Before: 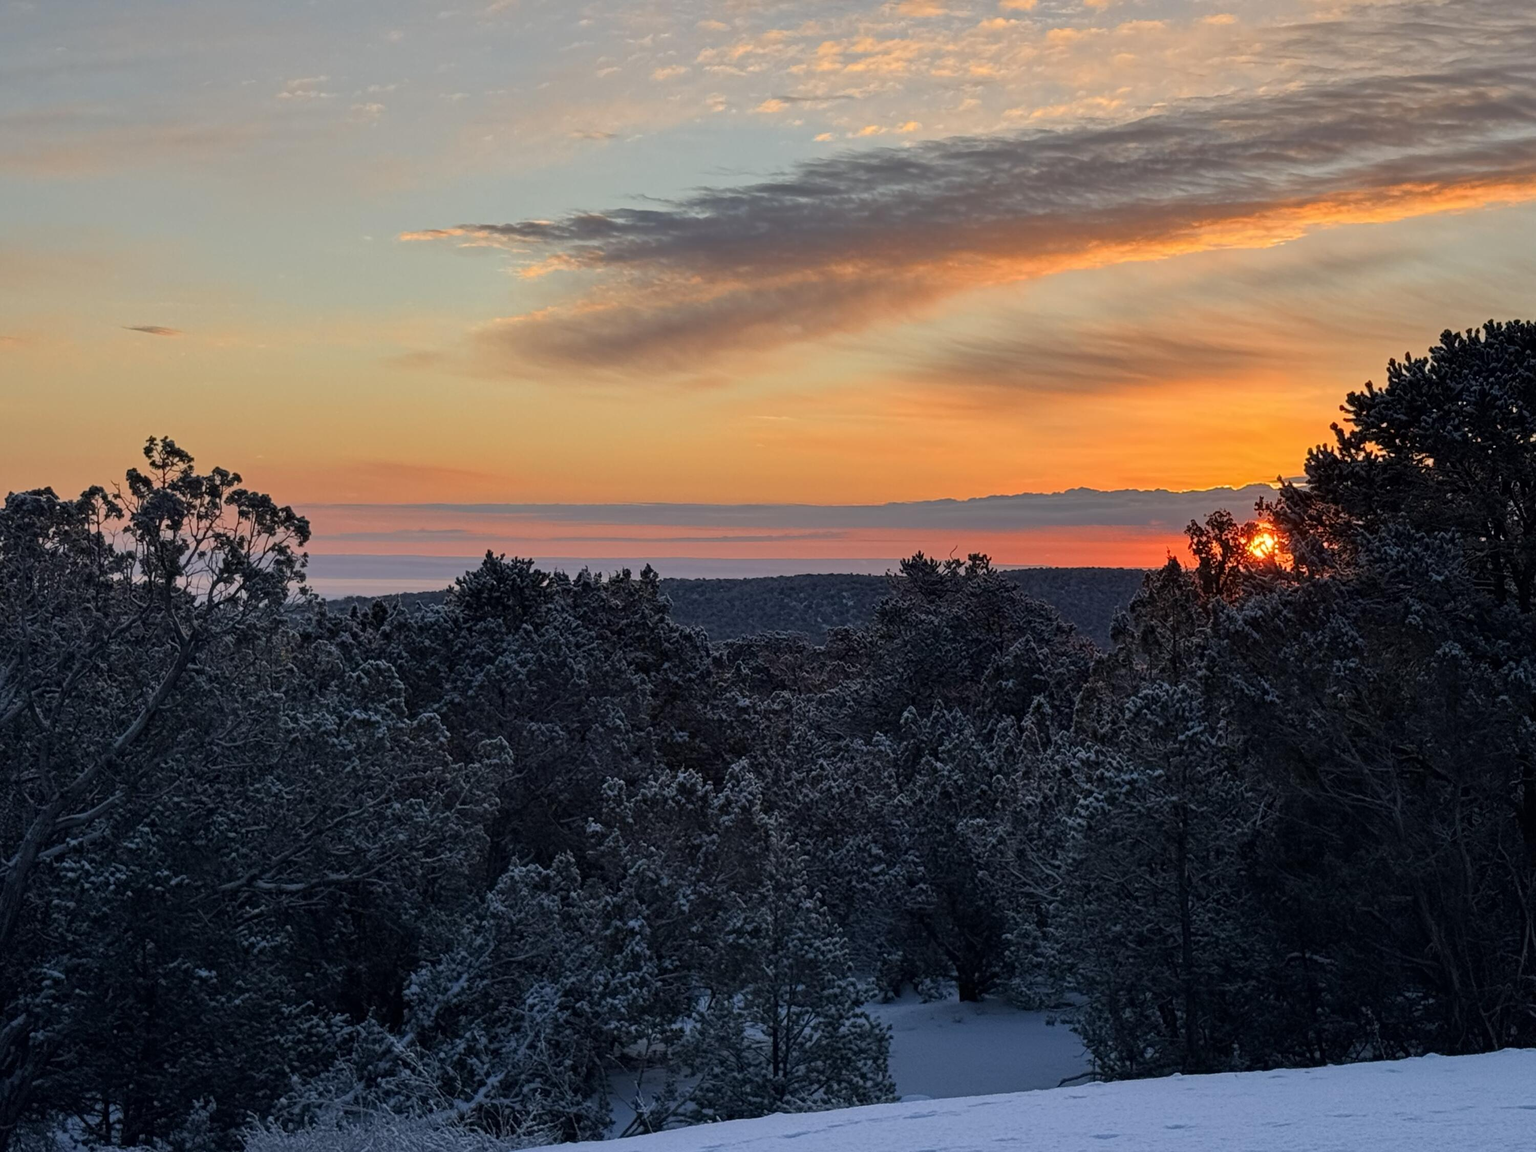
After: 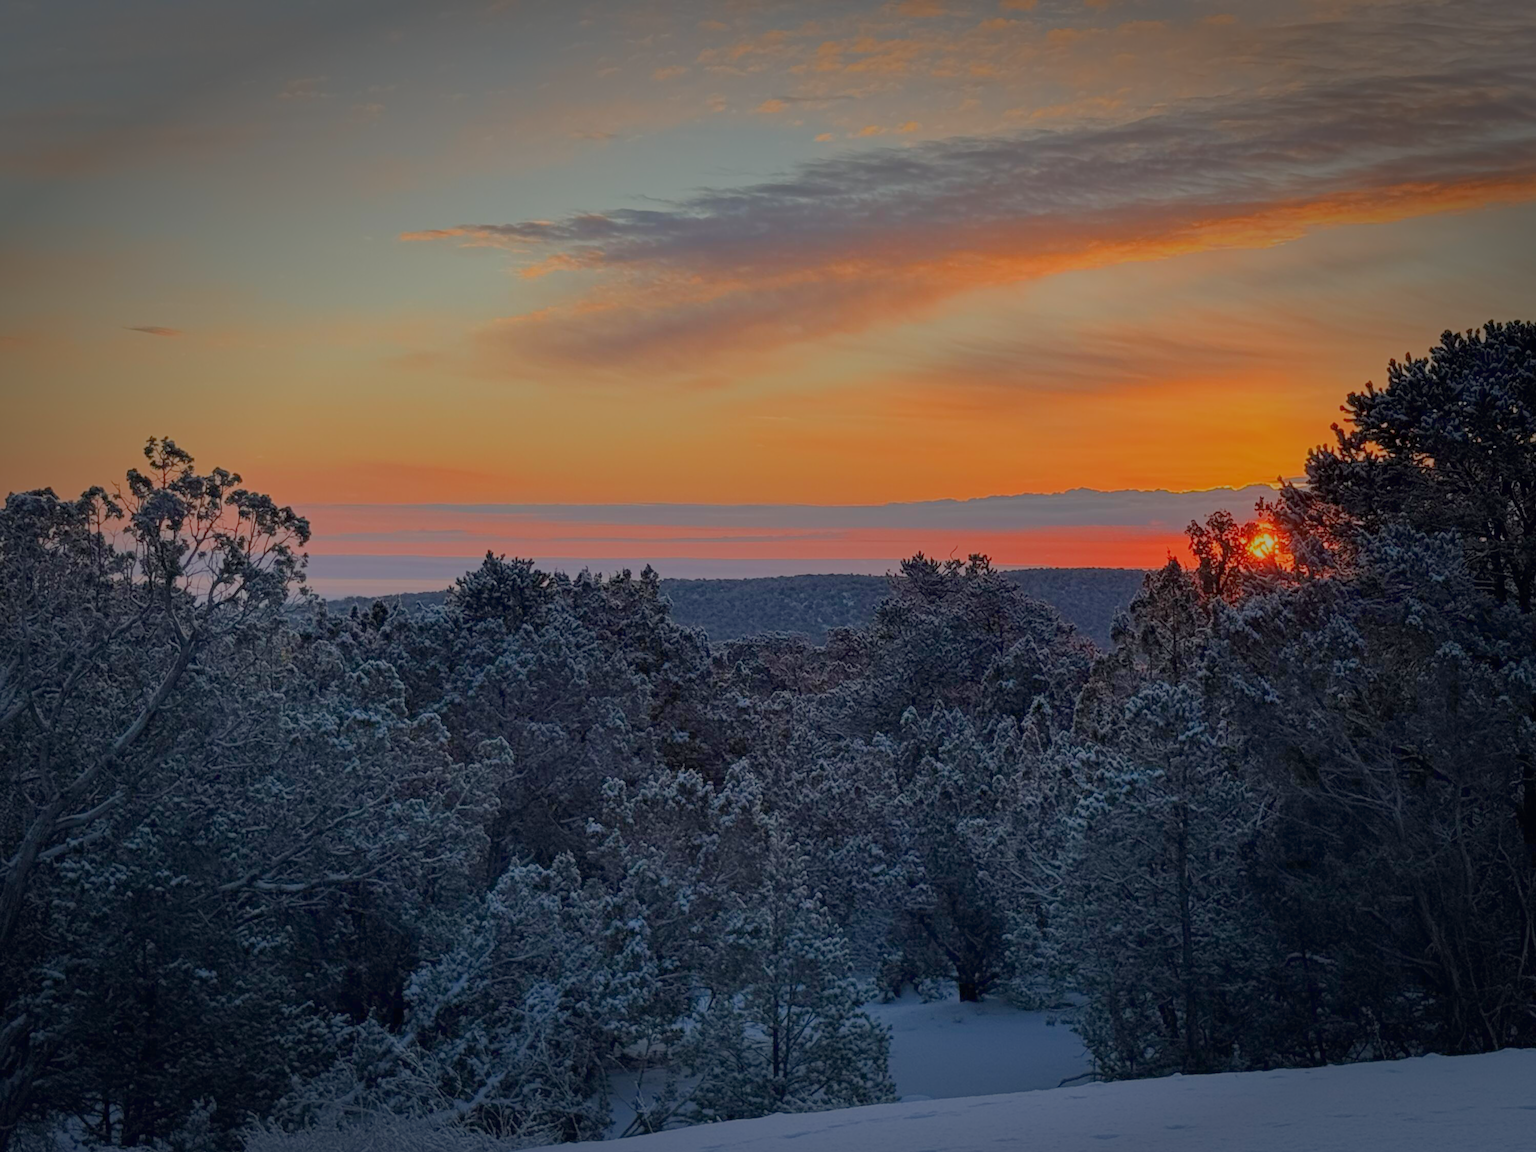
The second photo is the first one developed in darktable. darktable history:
filmic rgb: black relative exposure -8.79 EV, white relative exposure 4.98 EV, threshold 3 EV, target black luminance 0%, hardness 3.77, latitude 66.33%, contrast 0.822, shadows ↔ highlights balance 20%, color science v5 (2021), contrast in shadows safe, contrast in highlights safe, enable highlight reconstruction true
color balance rgb: contrast -30%
vignetting: fall-off start 70.97%, brightness -0.584, saturation -0.118, width/height ratio 1.333
